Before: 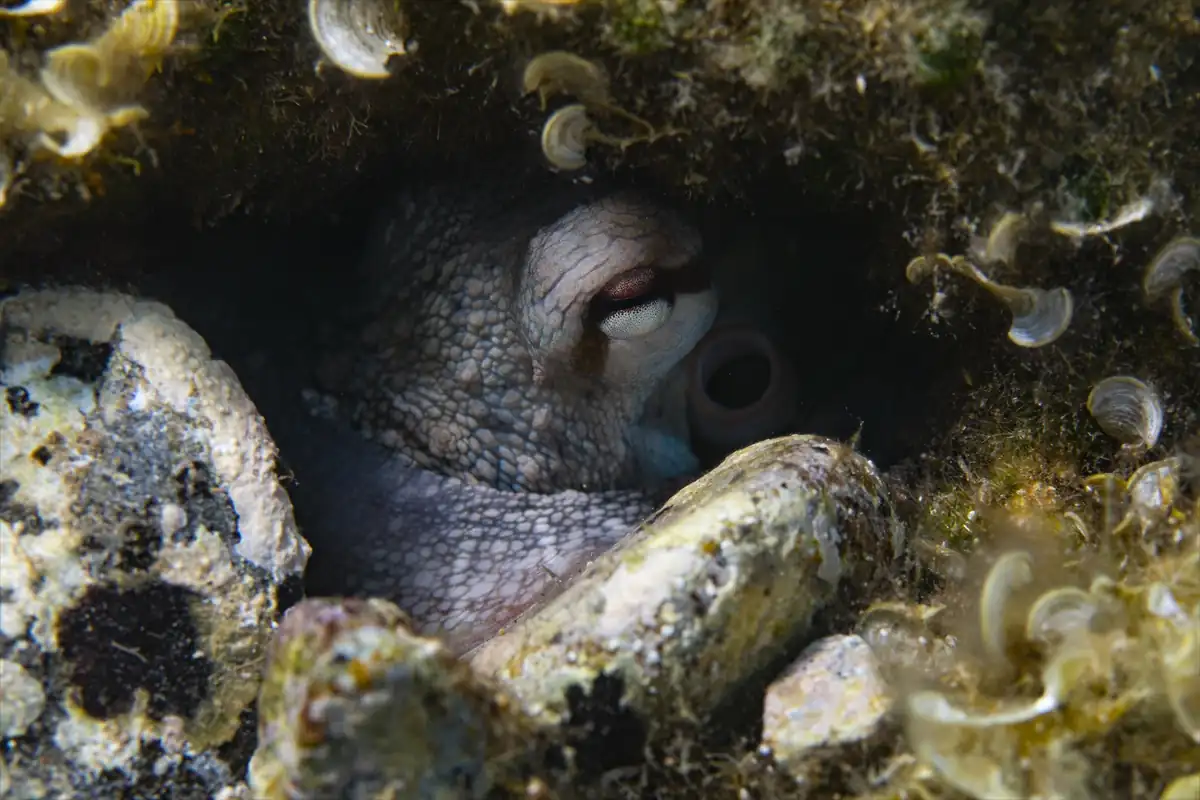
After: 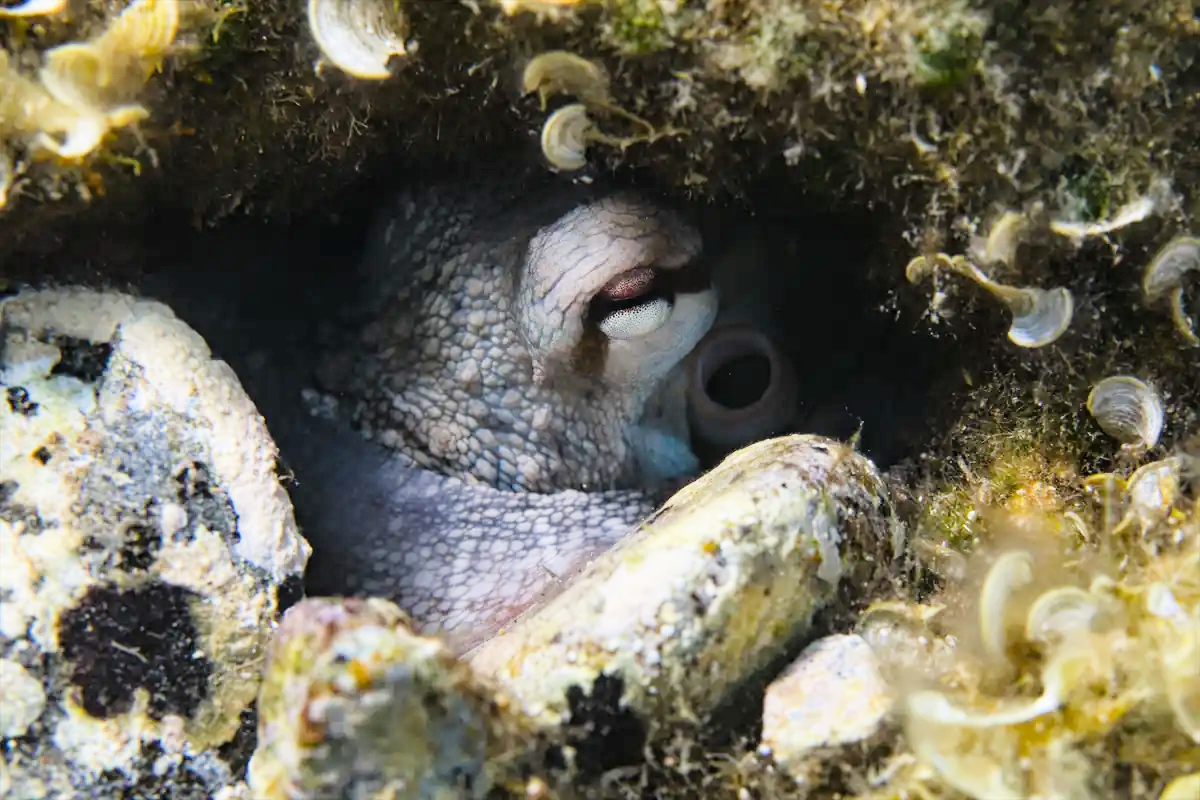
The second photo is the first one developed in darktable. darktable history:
exposure: black level correction 0.001, exposure 1.643 EV, compensate highlight preservation false
filmic rgb: black relative exposure -7.65 EV, white relative exposure 4.56 EV, hardness 3.61, contrast 1.055
